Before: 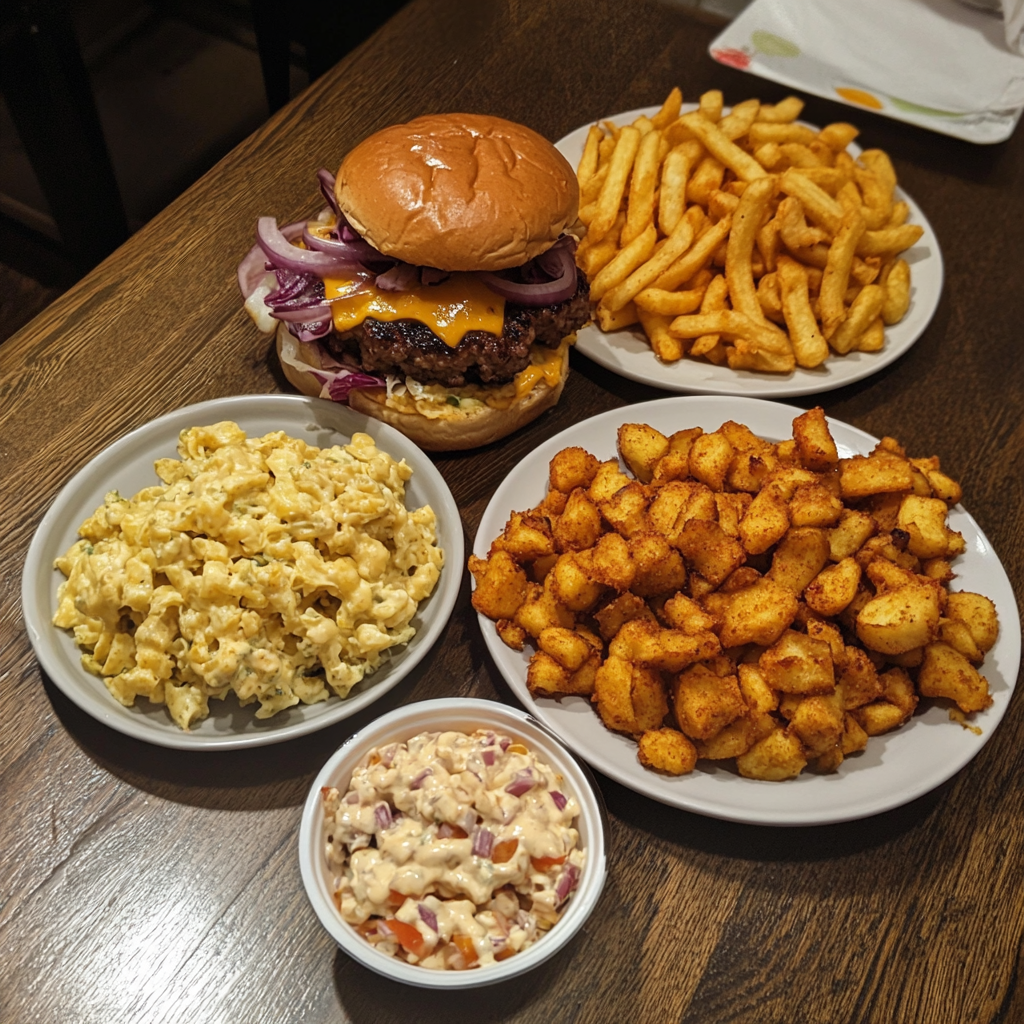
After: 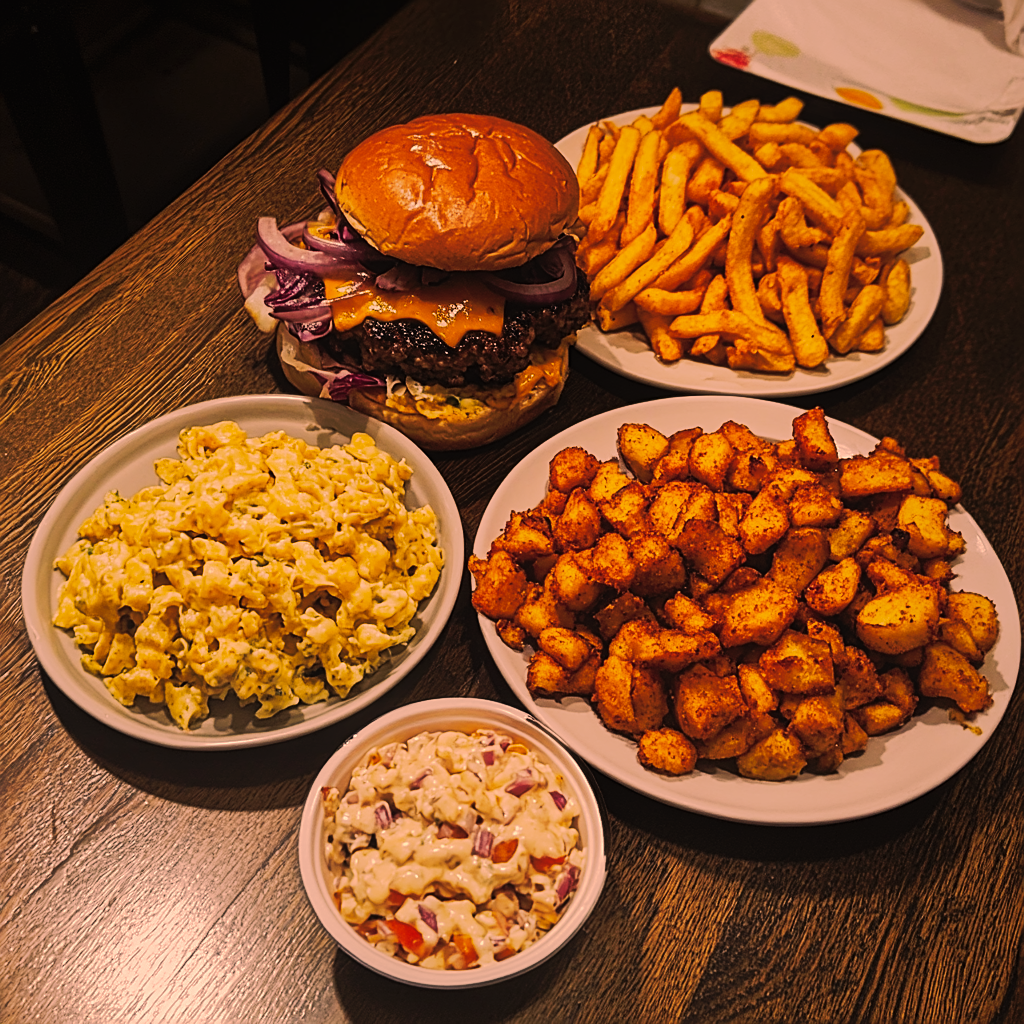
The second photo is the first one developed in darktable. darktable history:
sharpen: on, module defaults
color correction: highlights a* 40, highlights b* 40, saturation 0.69
contrast equalizer: y [[0.439, 0.44, 0.442, 0.457, 0.493, 0.498], [0.5 ×6], [0.5 ×6], [0 ×6], [0 ×6]], mix 0.76
shadows and highlights: highlights -60
tone curve: curves: ch0 [(0, 0) (0.003, 0.006) (0.011, 0.006) (0.025, 0.008) (0.044, 0.014) (0.069, 0.02) (0.1, 0.025) (0.136, 0.037) (0.177, 0.053) (0.224, 0.086) (0.277, 0.13) (0.335, 0.189) (0.399, 0.253) (0.468, 0.375) (0.543, 0.521) (0.623, 0.671) (0.709, 0.789) (0.801, 0.841) (0.898, 0.889) (1, 1)], preserve colors none
